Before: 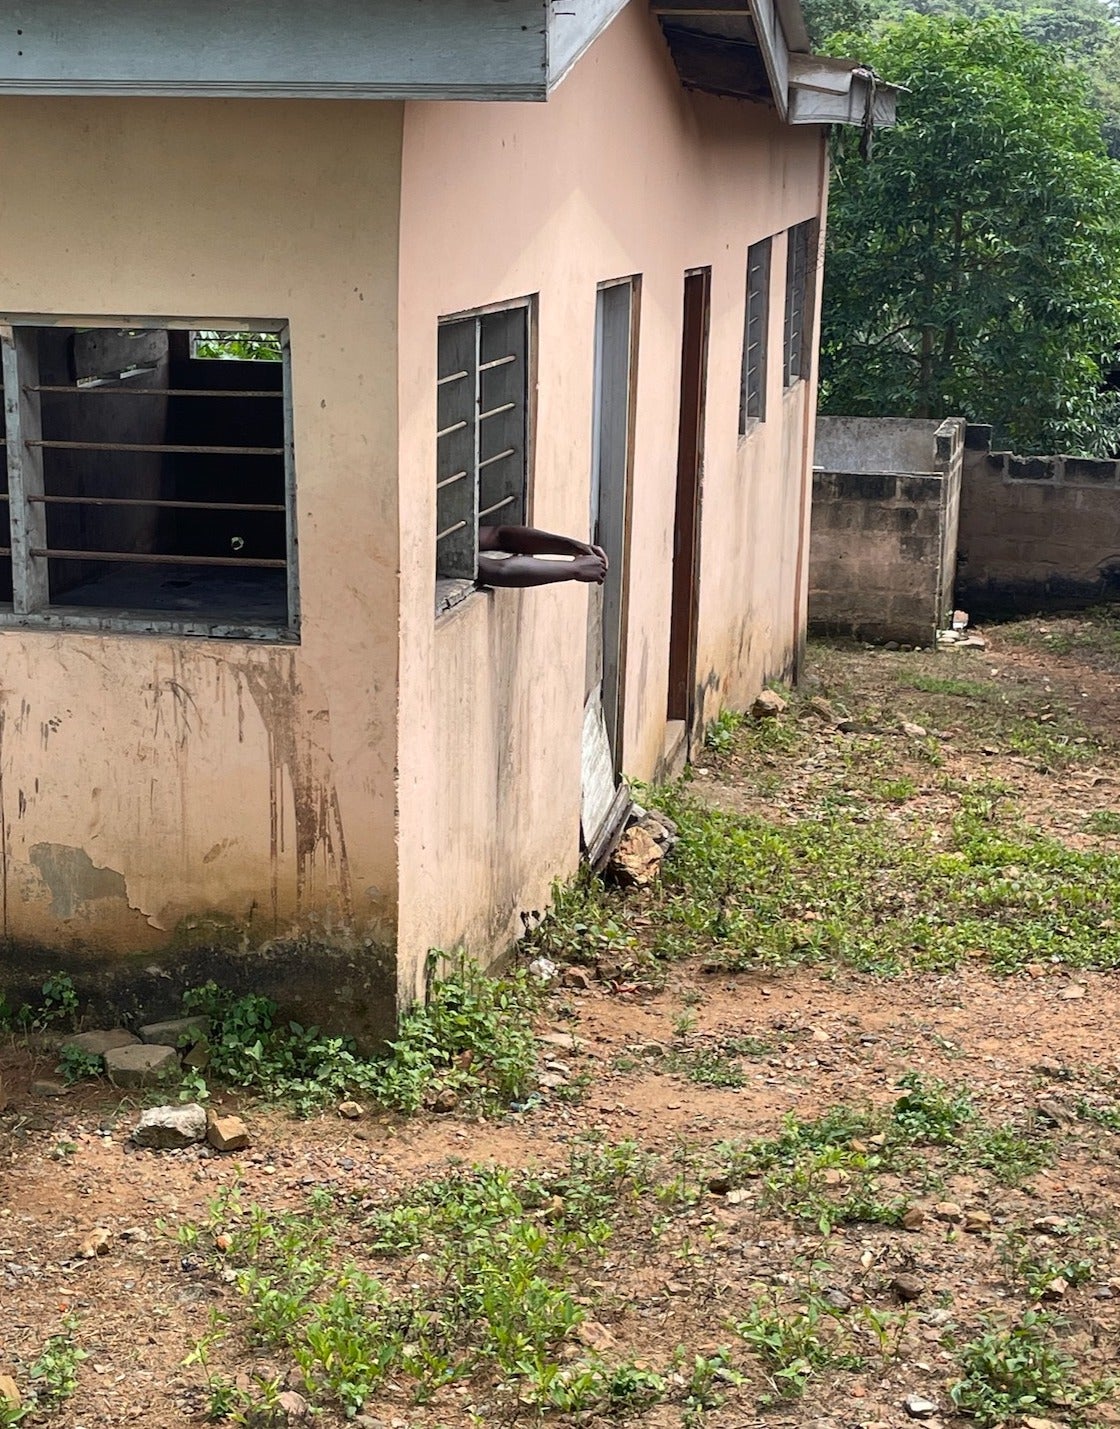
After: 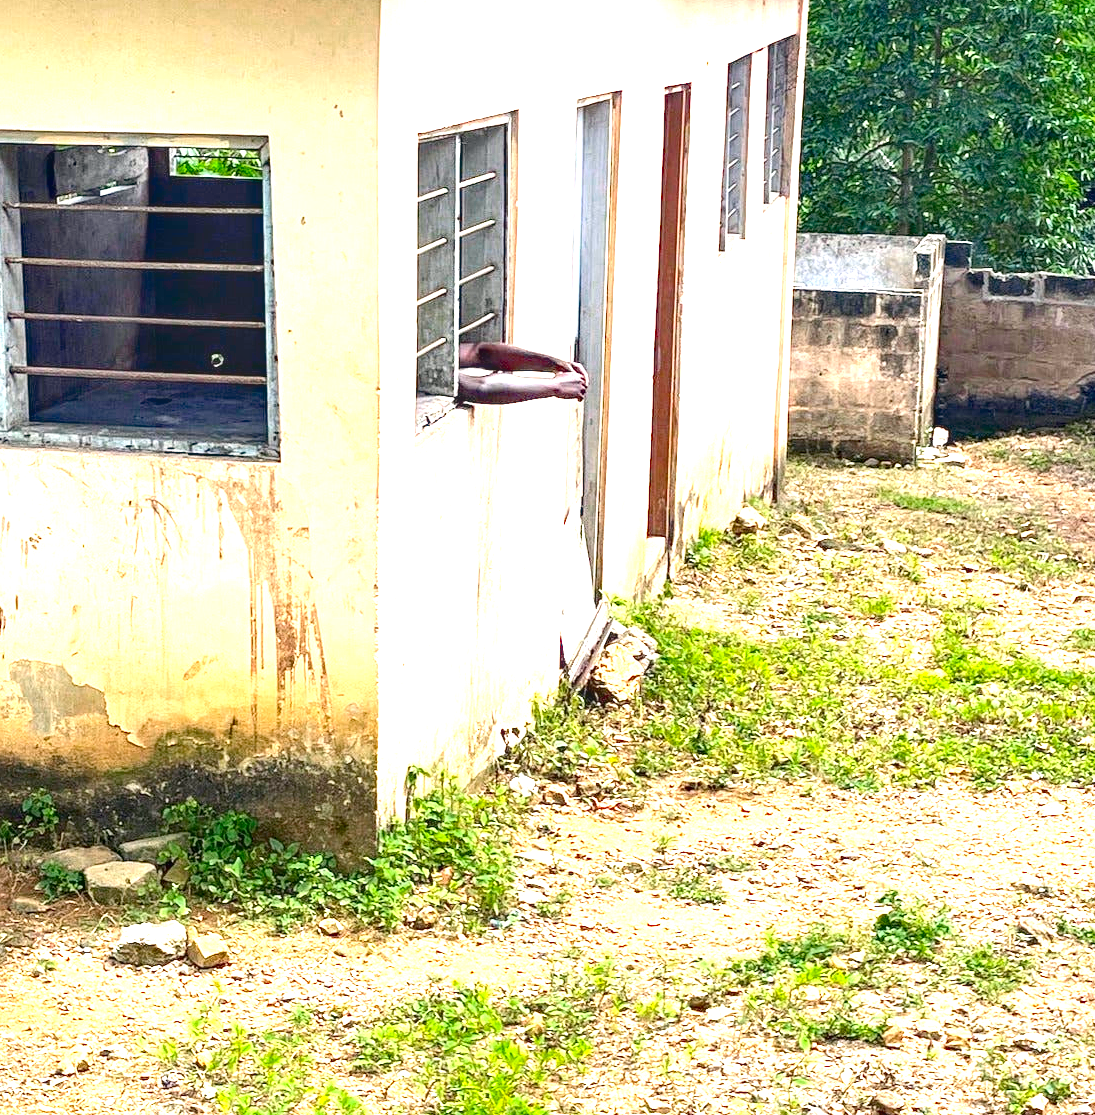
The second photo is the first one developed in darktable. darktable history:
color zones: curves: ch0 [(0, 0.558) (0.143, 0.548) (0.286, 0.447) (0.429, 0.259) (0.571, 0.5) (0.714, 0.5) (0.857, 0.593) (1, 0.558)]; ch1 [(0, 0.543) (0.01, 0.544) (0.12, 0.492) (0.248, 0.458) (0.5, 0.534) (0.748, 0.5) (0.99, 0.469) (1, 0.543)]; ch2 [(0, 0.507) (0.143, 0.522) (0.286, 0.505) (0.429, 0.5) (0.571, 0.5) (0.714, 0.5) (0.857, 0.5) (1, 0.507)]
exposure: black level correction 0.001, exposure 1.989 EV, compensate highlight preservation false
tone equalizer: edges refinement/feathering 500, mask exposure compensation -1.57 EV, preserve details no
crop and rotate: left 1.853%, top 12.848%, right 0.298%, bottom 9.112%
contrast brightness saturation: contrast 0.156, saturation 0.331
local contrast: on, module defaults
haze removal: compatibility mode true
